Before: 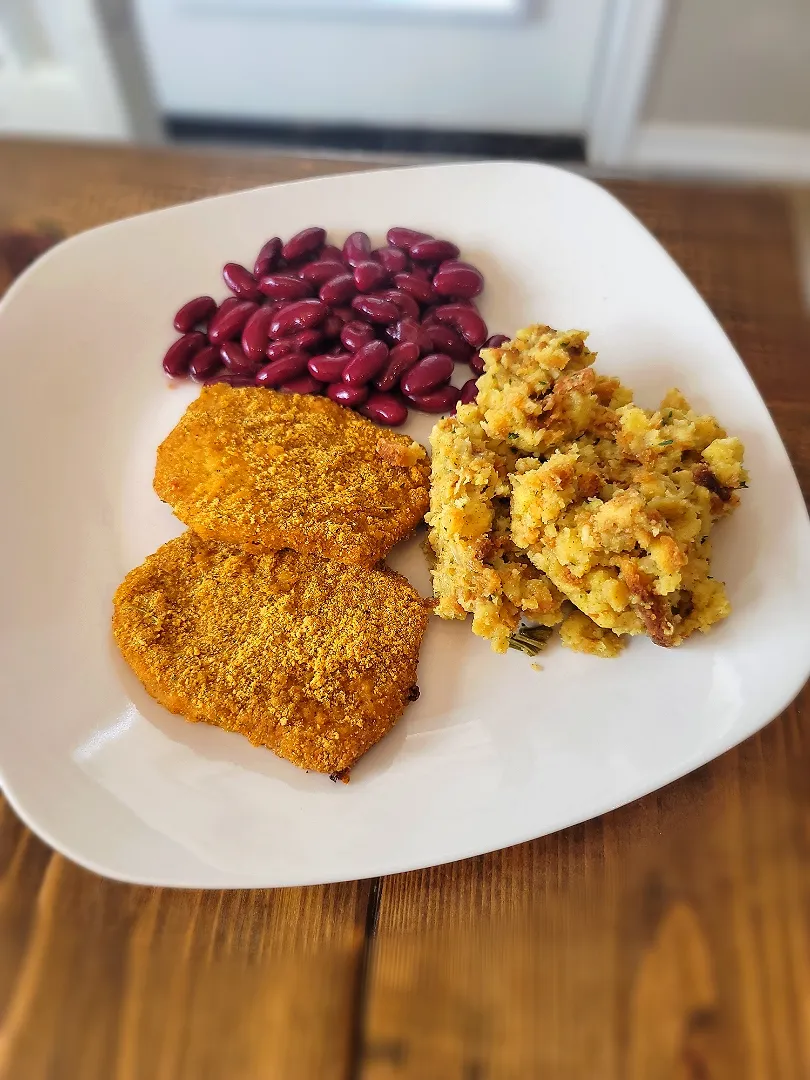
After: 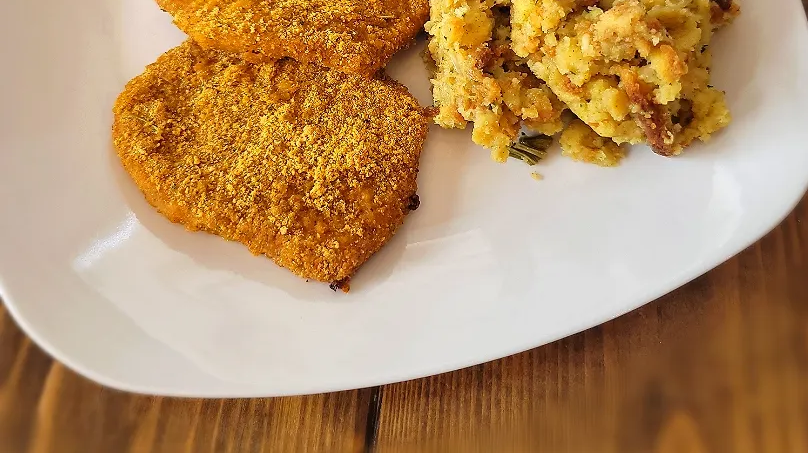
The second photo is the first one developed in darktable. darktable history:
exposure: compensate highlight preservation false
crop: top 45.551%, bottom 12.262%
